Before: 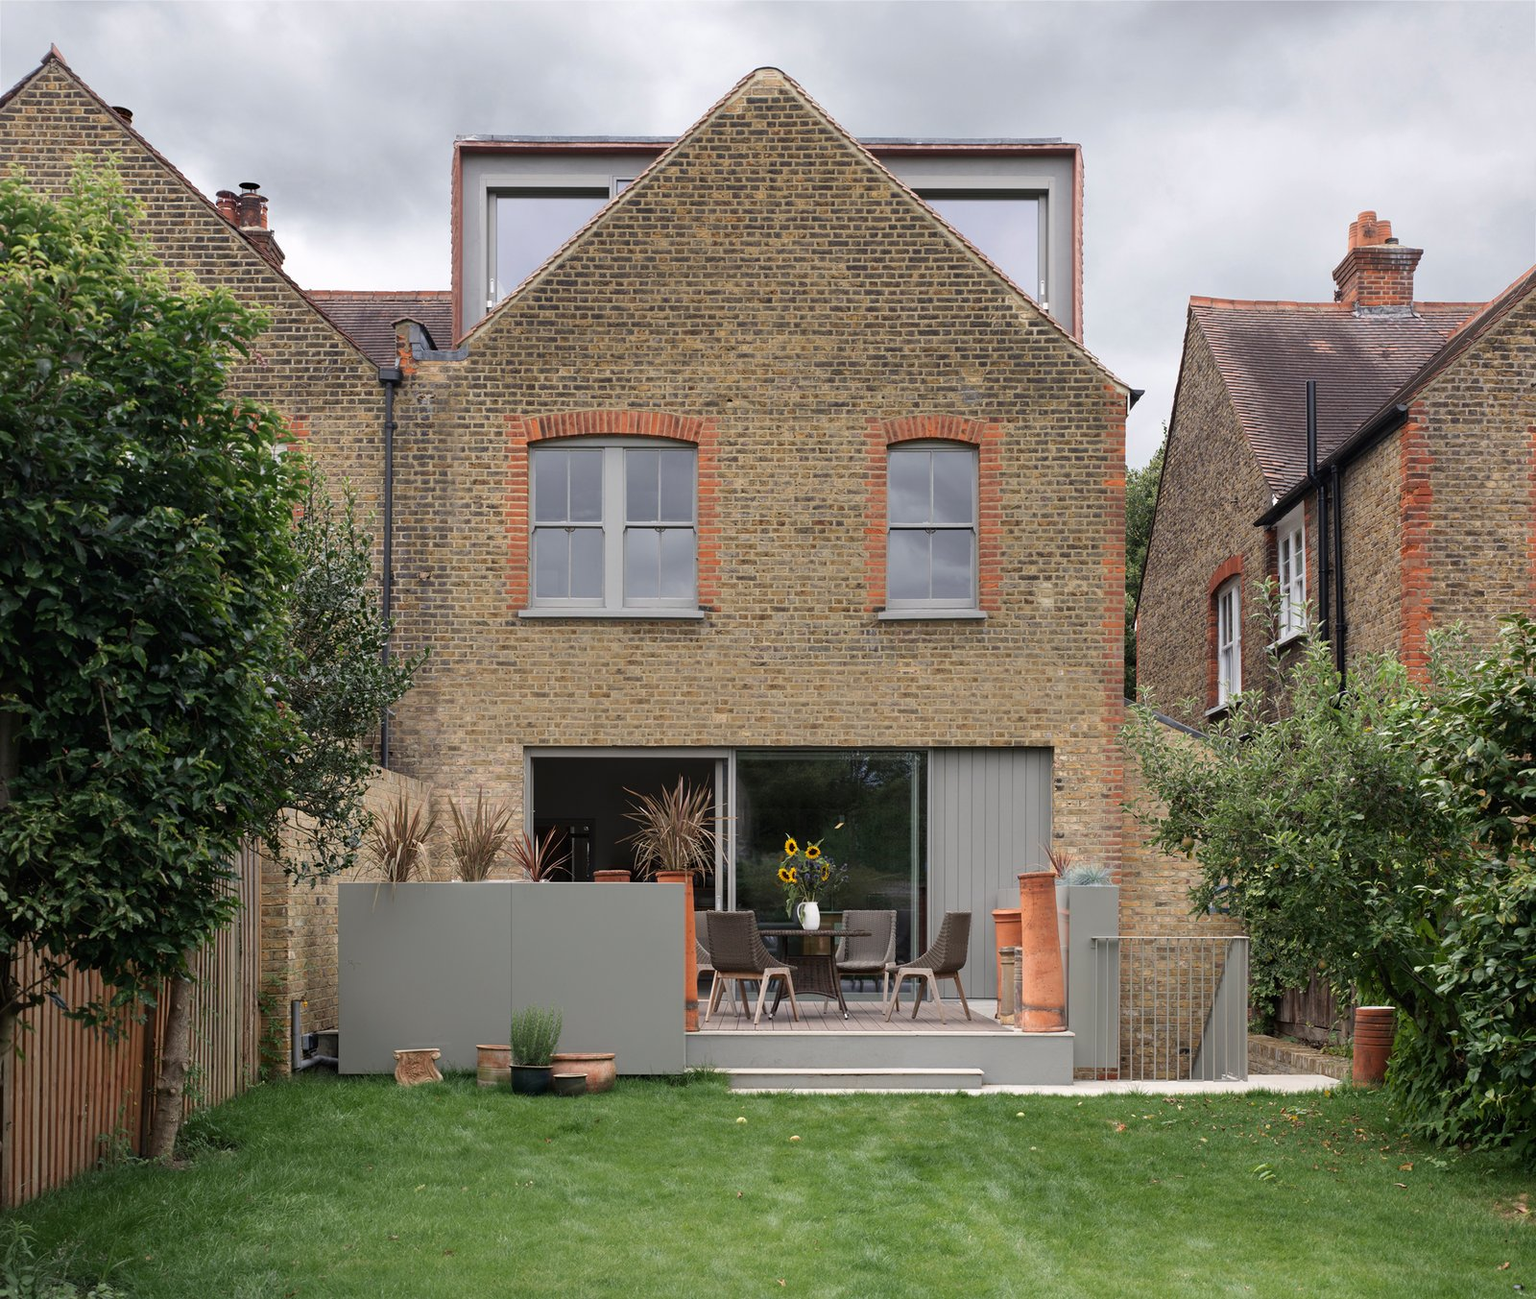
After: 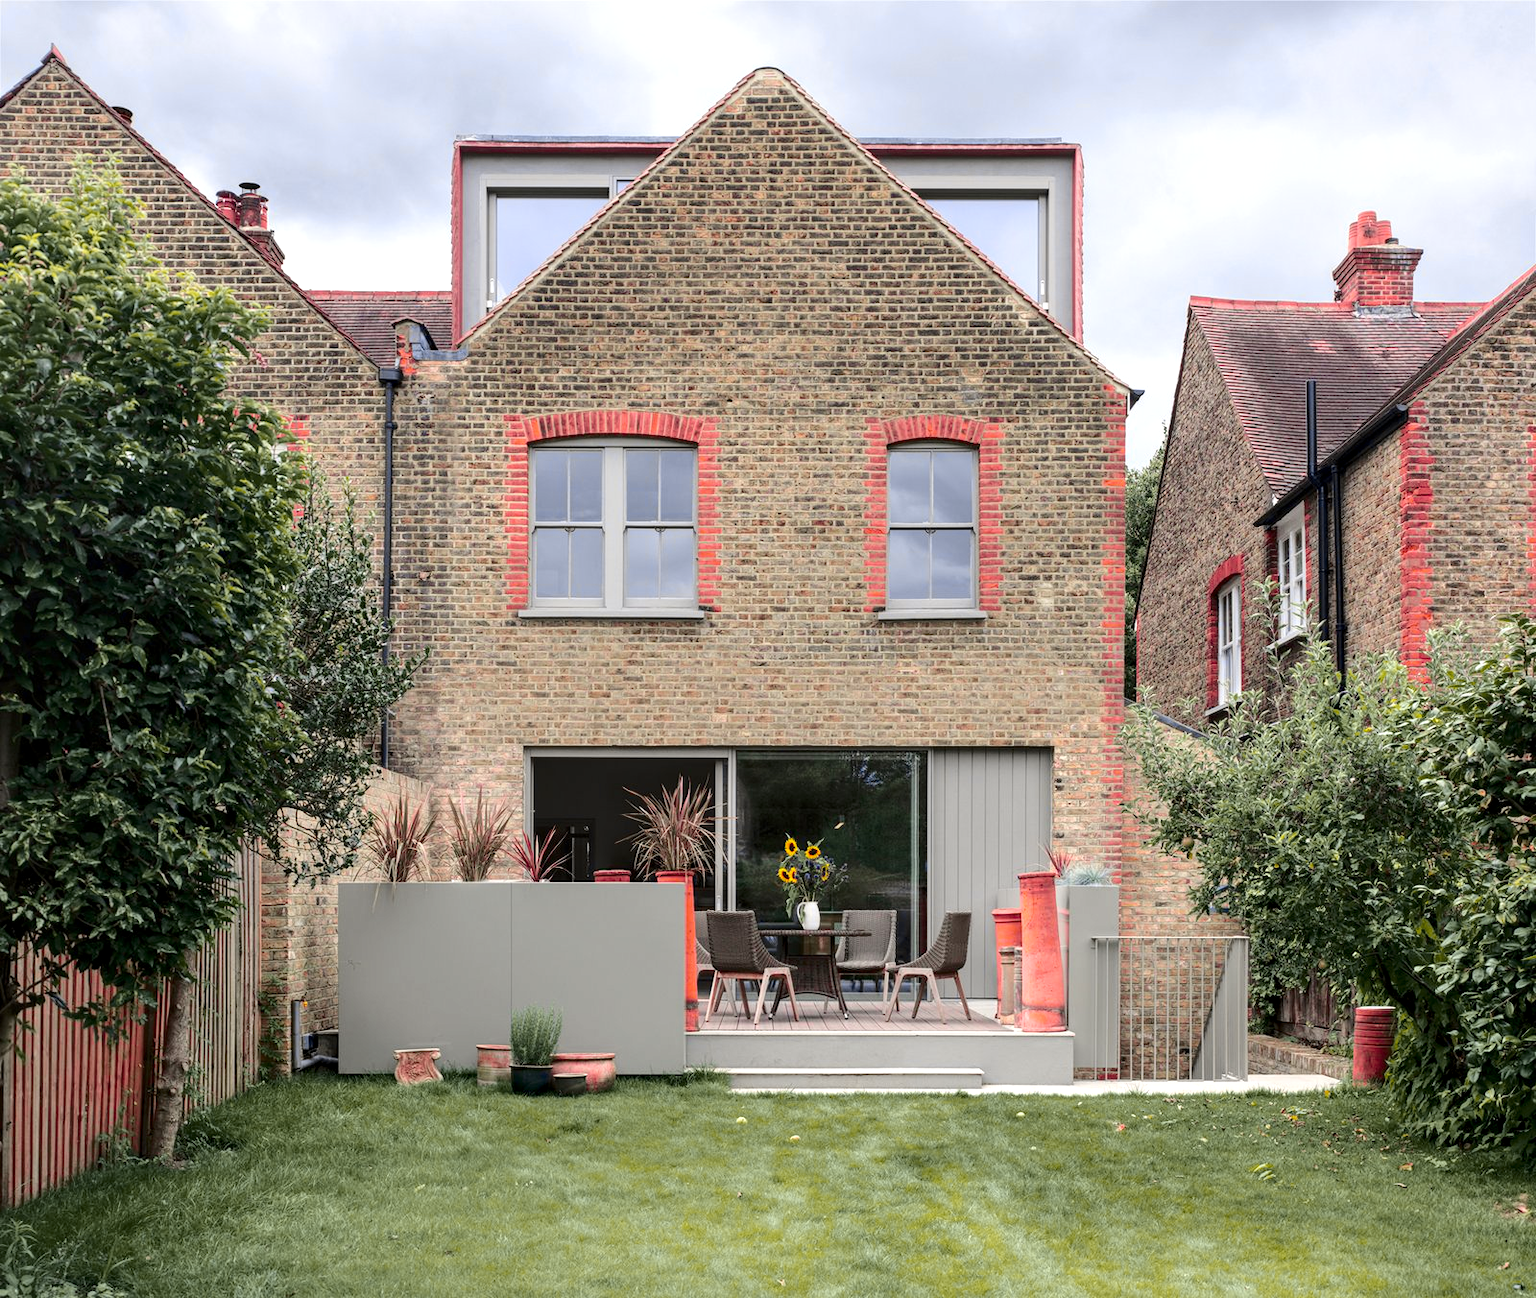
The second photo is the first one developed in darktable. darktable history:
tone curve: curves: ch0 [(0, 0) (0.23, 0.189) (0.486, 0.52) (0.822, 0.825) (0.994, 0.955)]; ch1 [(0, 0) (0.226, 0.261) (0.379, 0.442) (0.469, 0.468) (0.495, 0.498) (0.514, 0.509) (0.561, 0.603) (0.59, 0.656) (1, 1)]; ch2 [(0, 0) (0.269, 0.299) (0.459, 0.43) (0.498, 0.5) (0.523, 0.52) (0.586, 0.569) (0.635, 0.617) (0.659, 0.681) (0.718, 0.764) (1, 1)], color space Lab, independent channels, preserve colors none
tone equalizer: on, module defaults
local contrast: on, module defaults
exposure: black level correction 0.001, exposure 0.5 EV, compensate exposure bias true, compensate highlight preservation false
